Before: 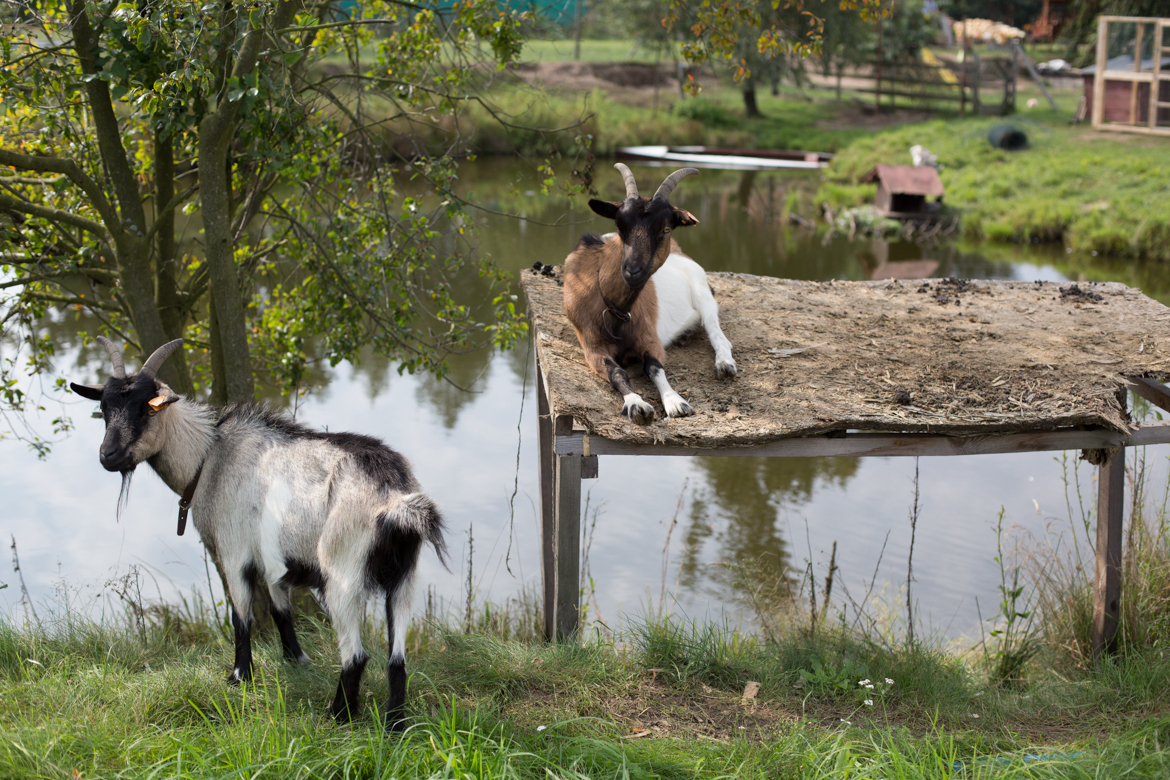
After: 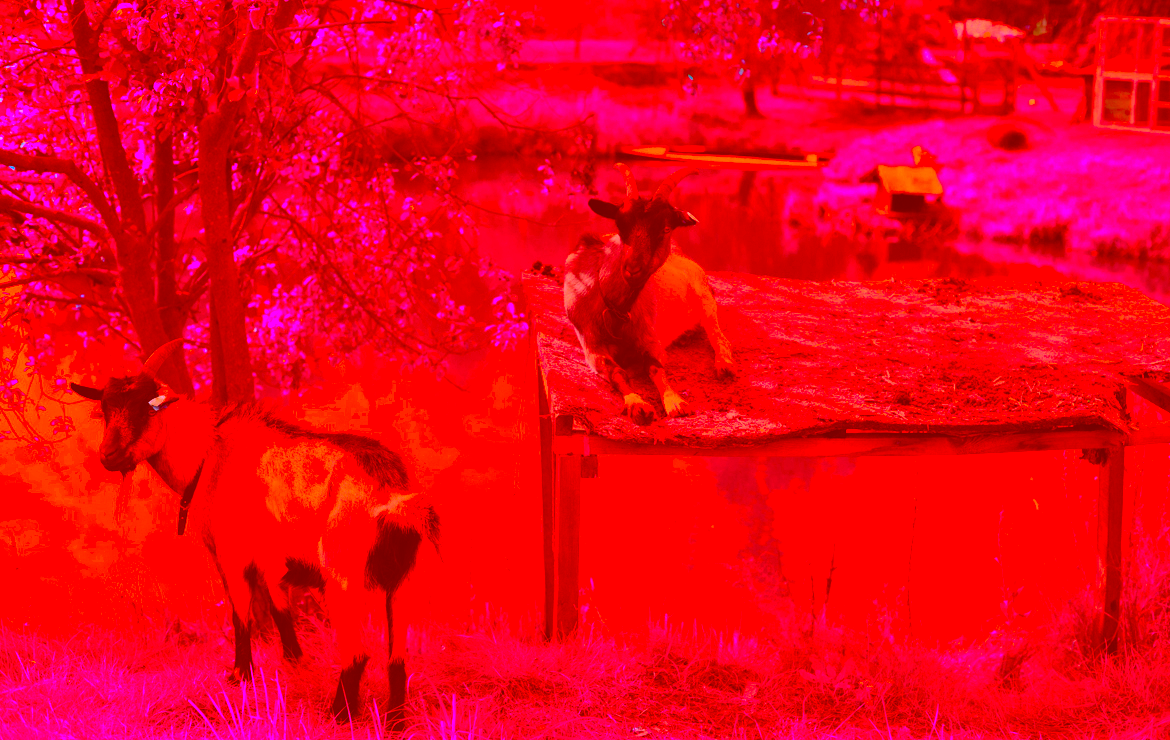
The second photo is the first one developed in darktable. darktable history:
color correction: highlights a* -39.16, highlights b* -39.66, shadows a* -39.97, shadows b* -39.28, saturation -2.95
crop and rotate: top 0.013%, bottom 5.082%
